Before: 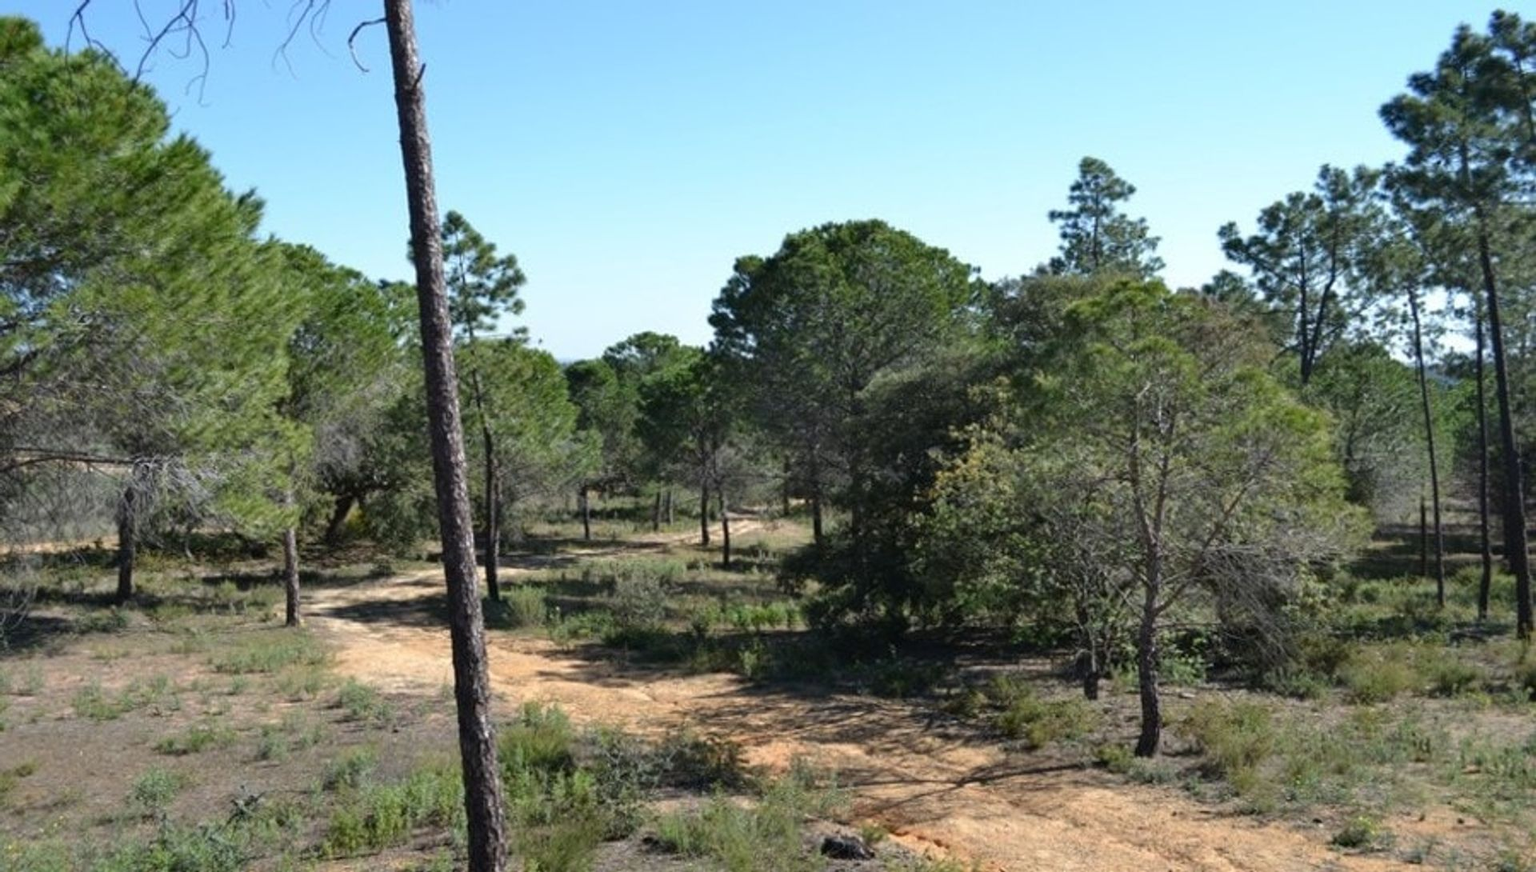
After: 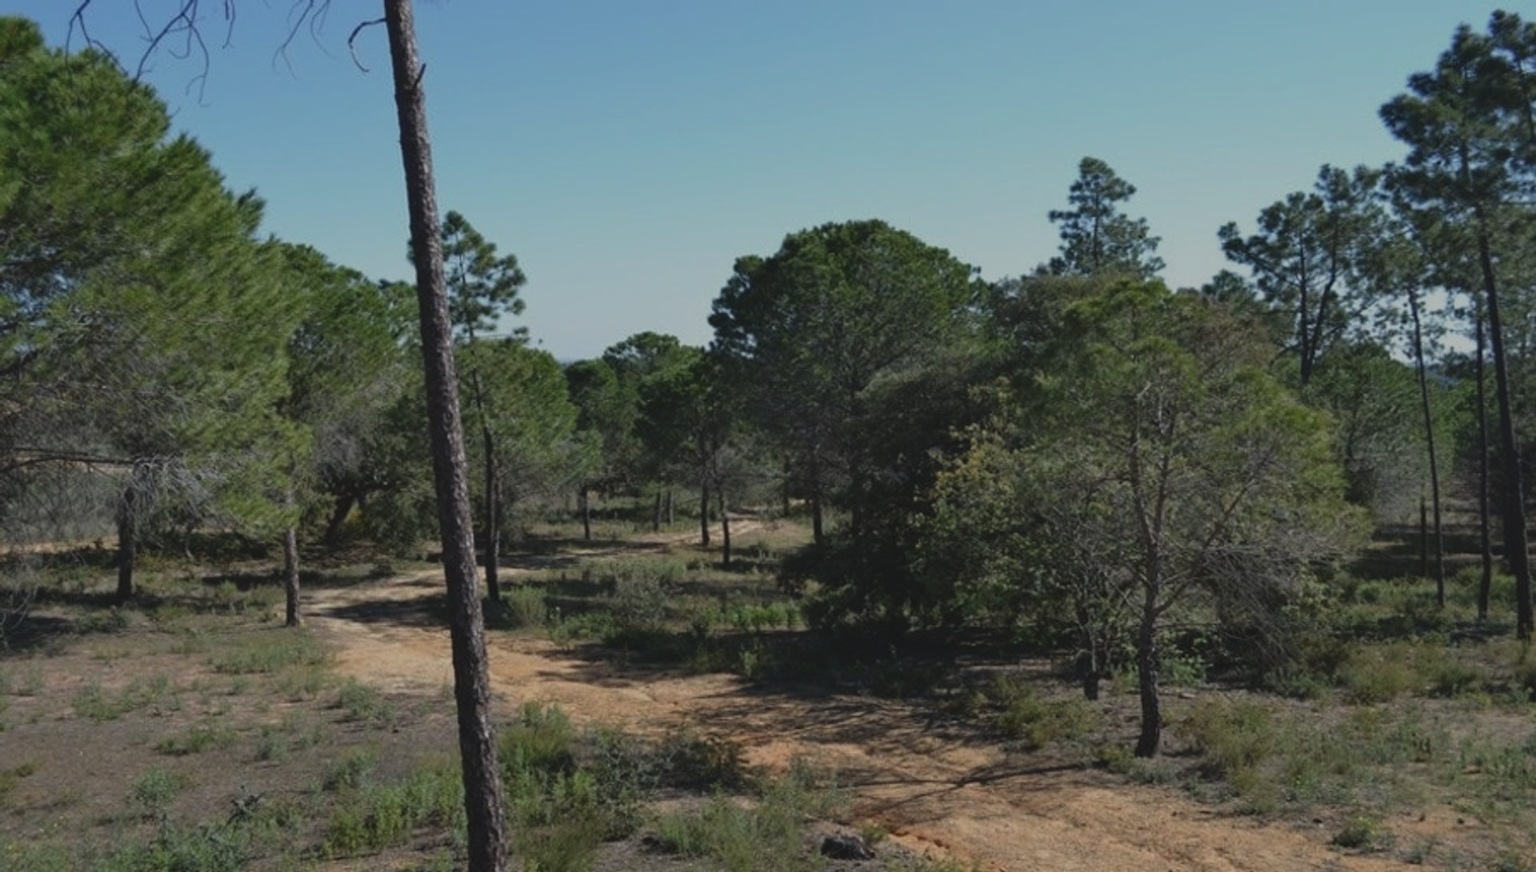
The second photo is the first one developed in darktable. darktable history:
exposure: black level correction -0.017, exposure -1.115 EV, compensate highlight preservation false
